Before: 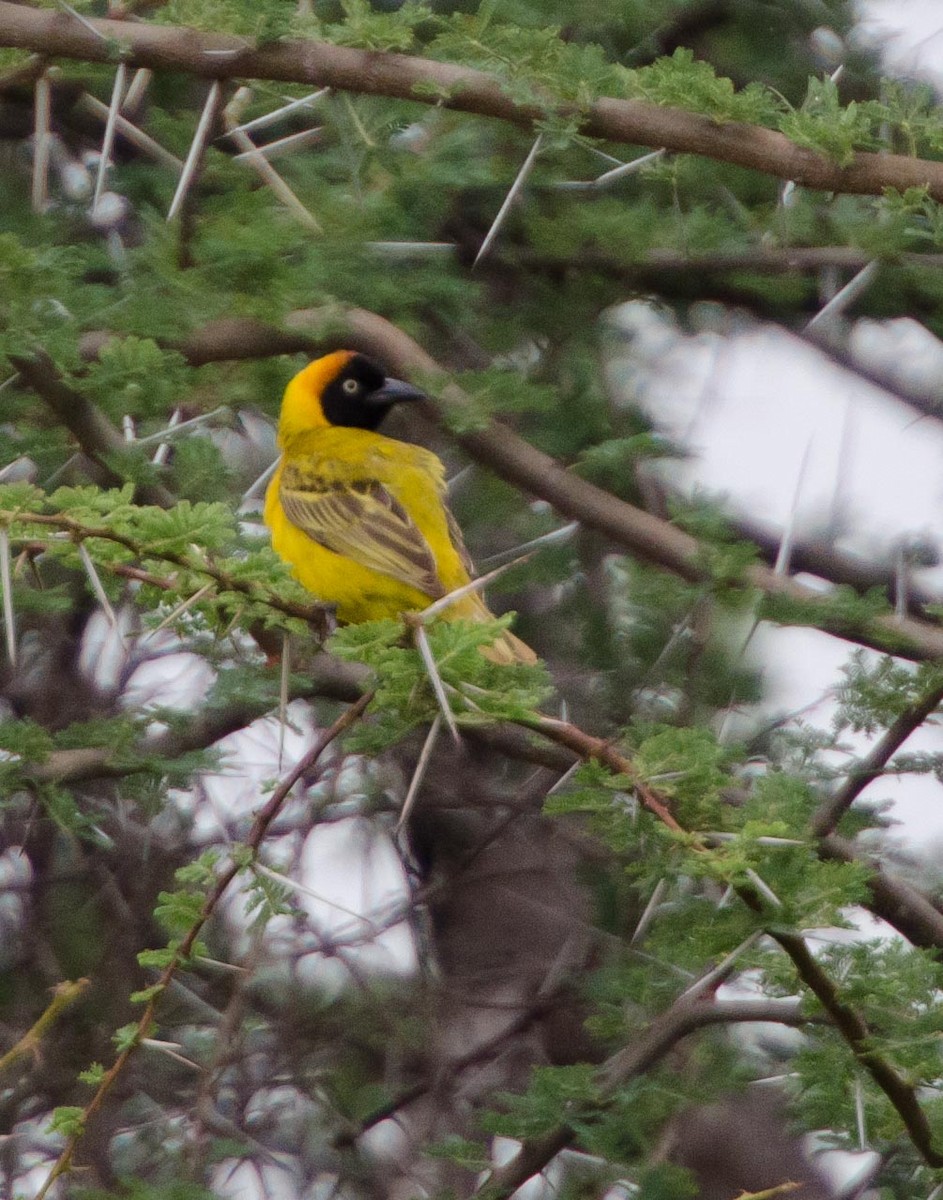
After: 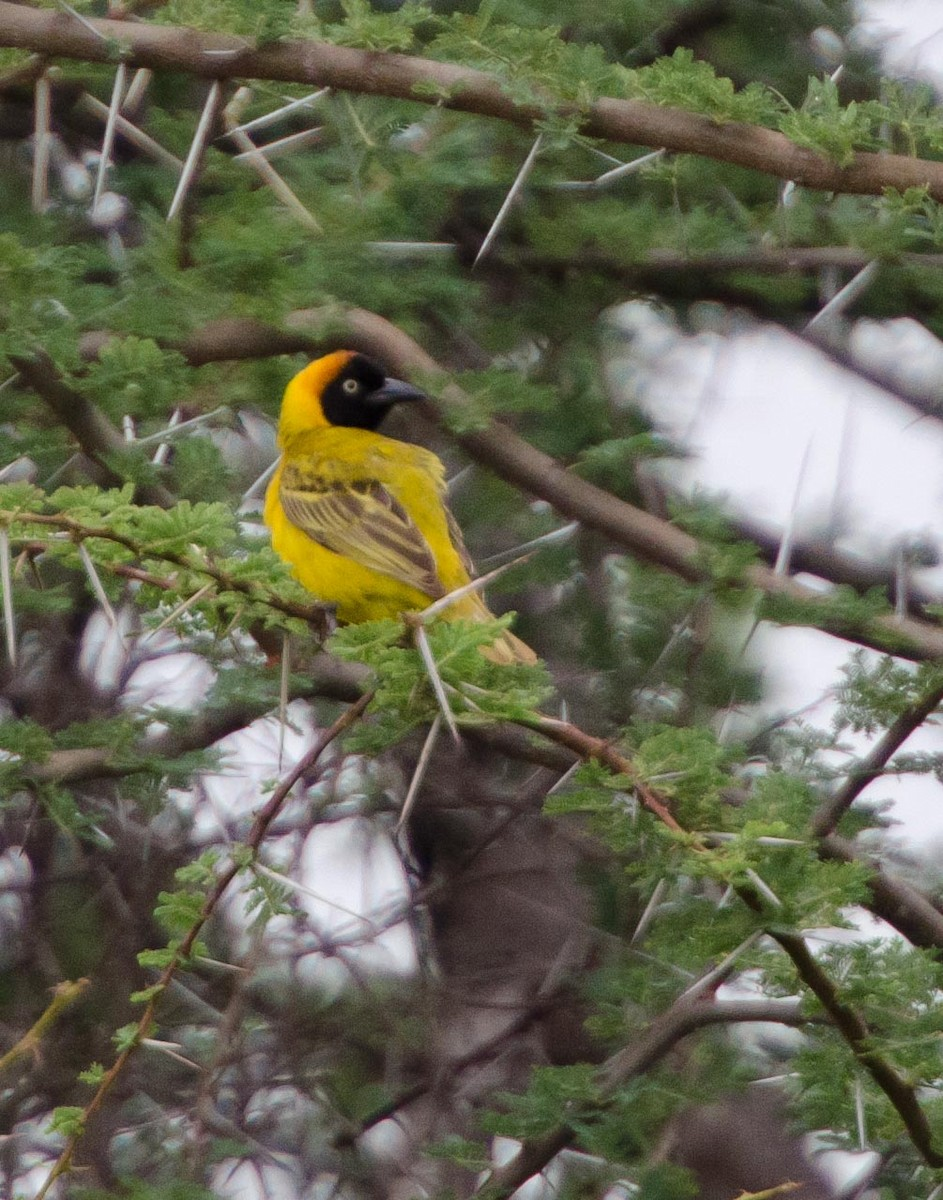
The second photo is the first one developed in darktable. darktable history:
sharpen: radius 5.325, amount 0.312, threshold 26.433
exposure: exposure 0.081 EV, compensate highlight preservation false
white balance: emerald 1
